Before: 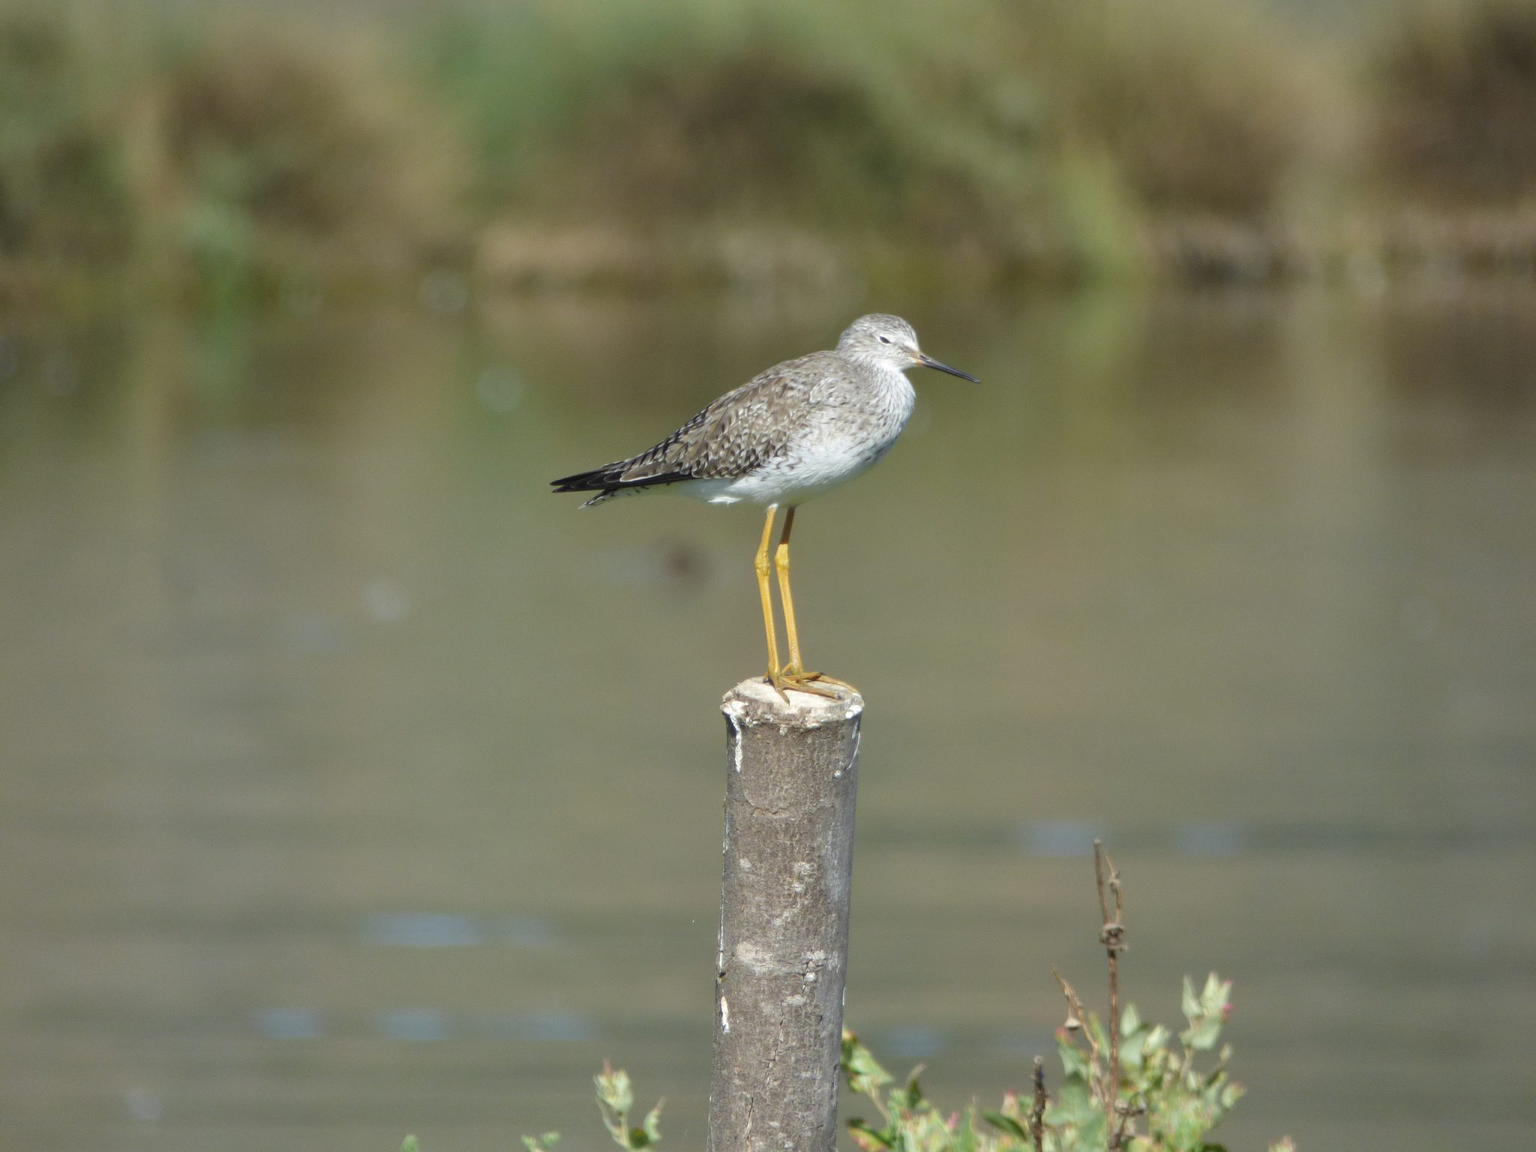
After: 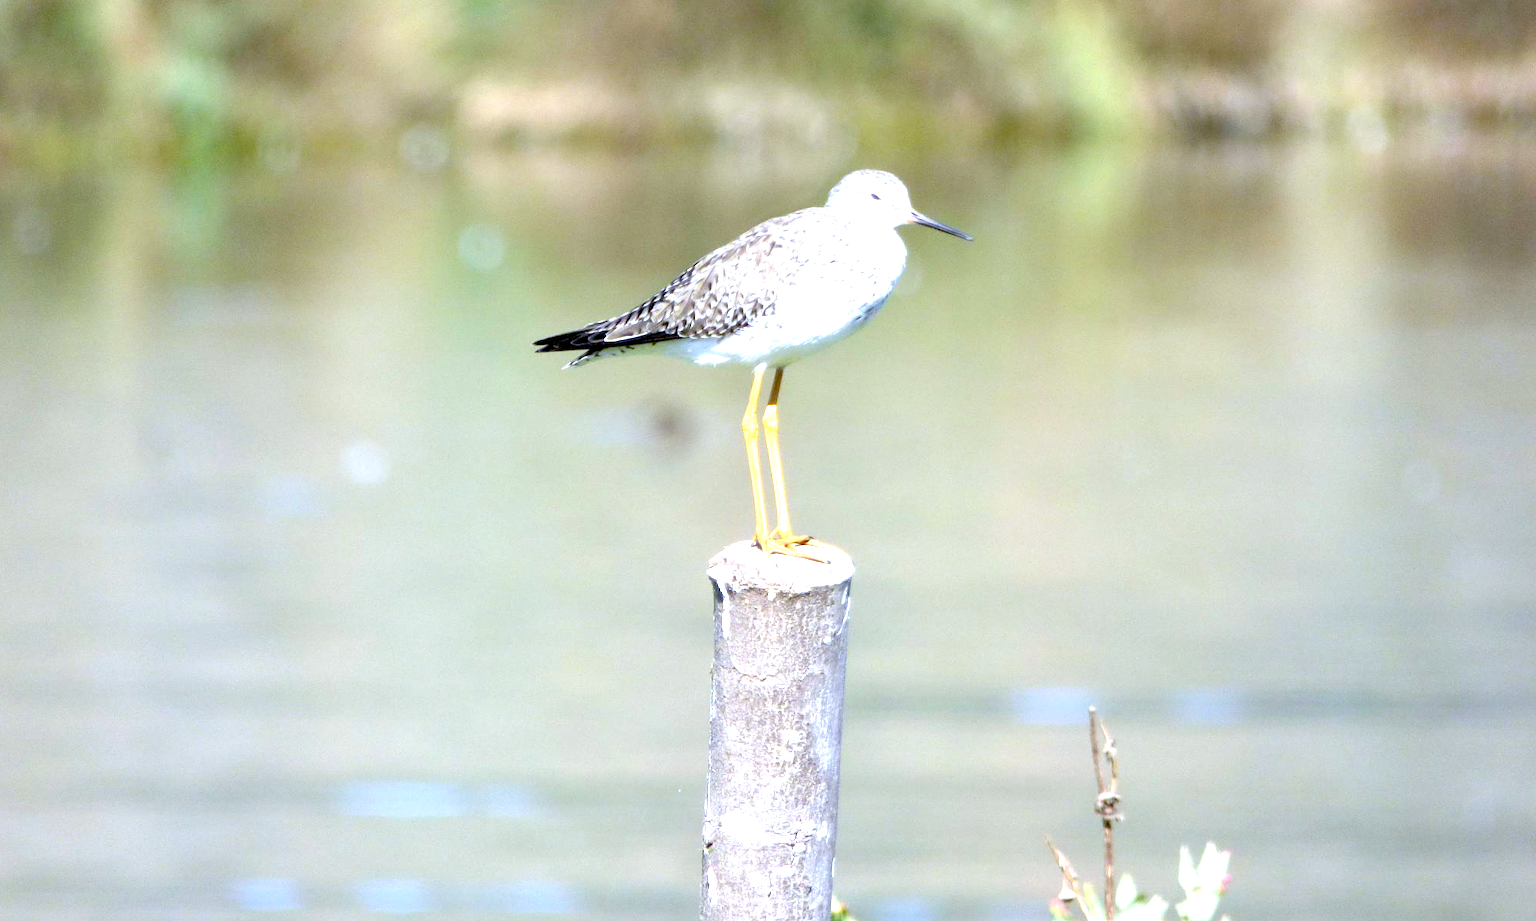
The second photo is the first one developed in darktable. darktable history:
color correction: highlights b* 3.01
exposure: black level correction 0.016, exposure 1.773 EV, compensate highlight preservation false
color calibration: illuminant as shot in camera, x 0.377, y 0.393, temperature 4174.92 K
crop and rotate: left 1.903%, top 12.845%, right 0.211%, bottom 8.841%
